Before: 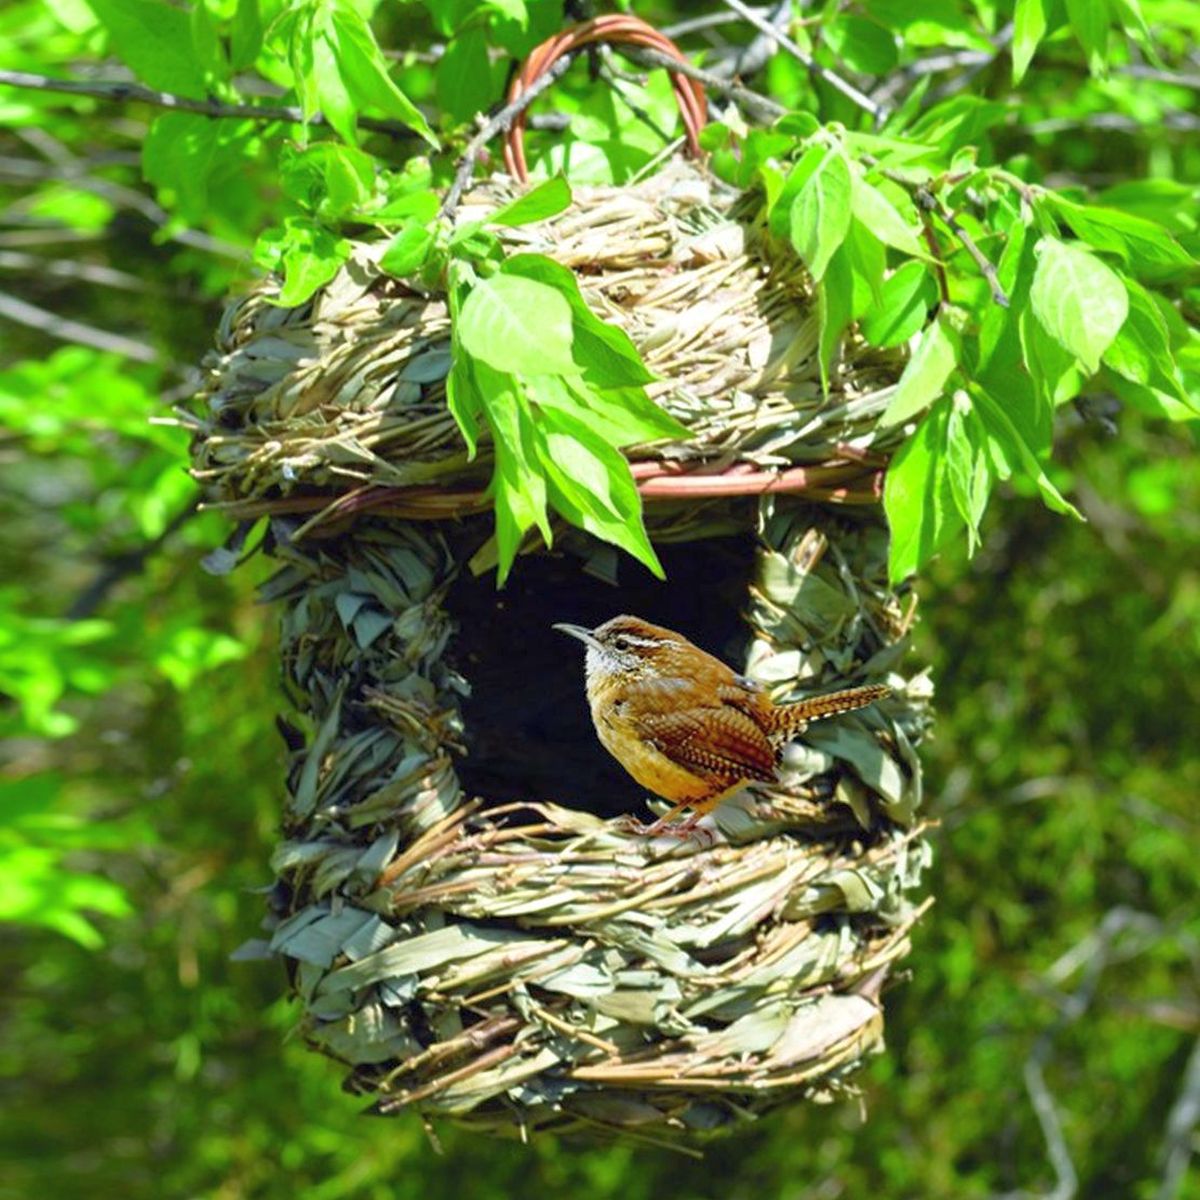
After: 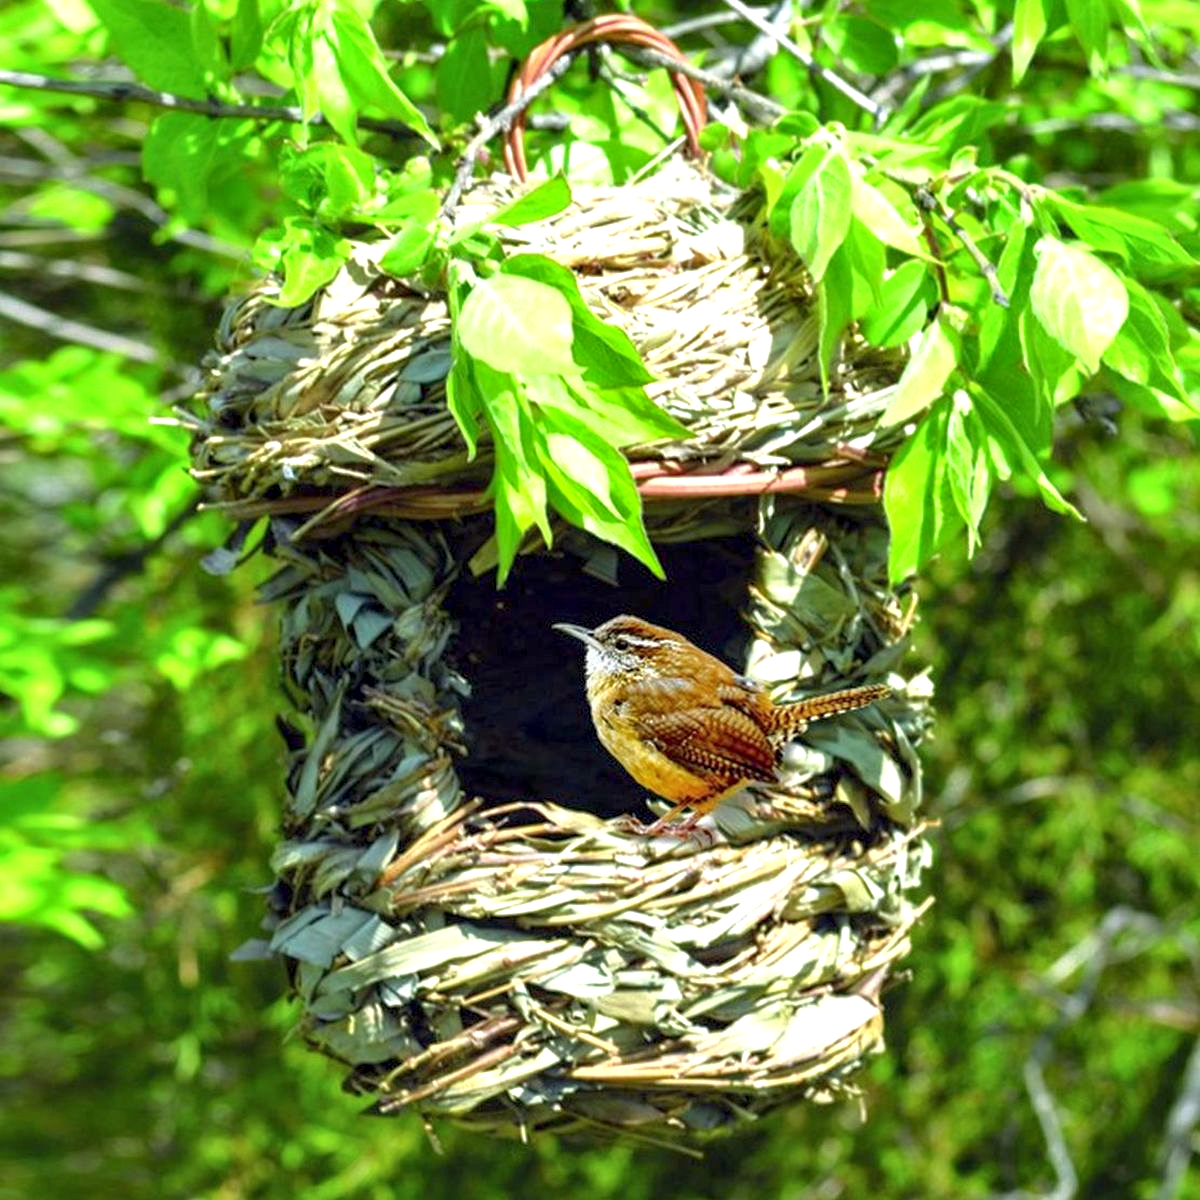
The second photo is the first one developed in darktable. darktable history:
exposure: black level correction 0.001, exposure 0.499 EV, compensate exposure bias true, compensate highlight preservation false
local contrast: shadows 95%, midtone range 0.499
